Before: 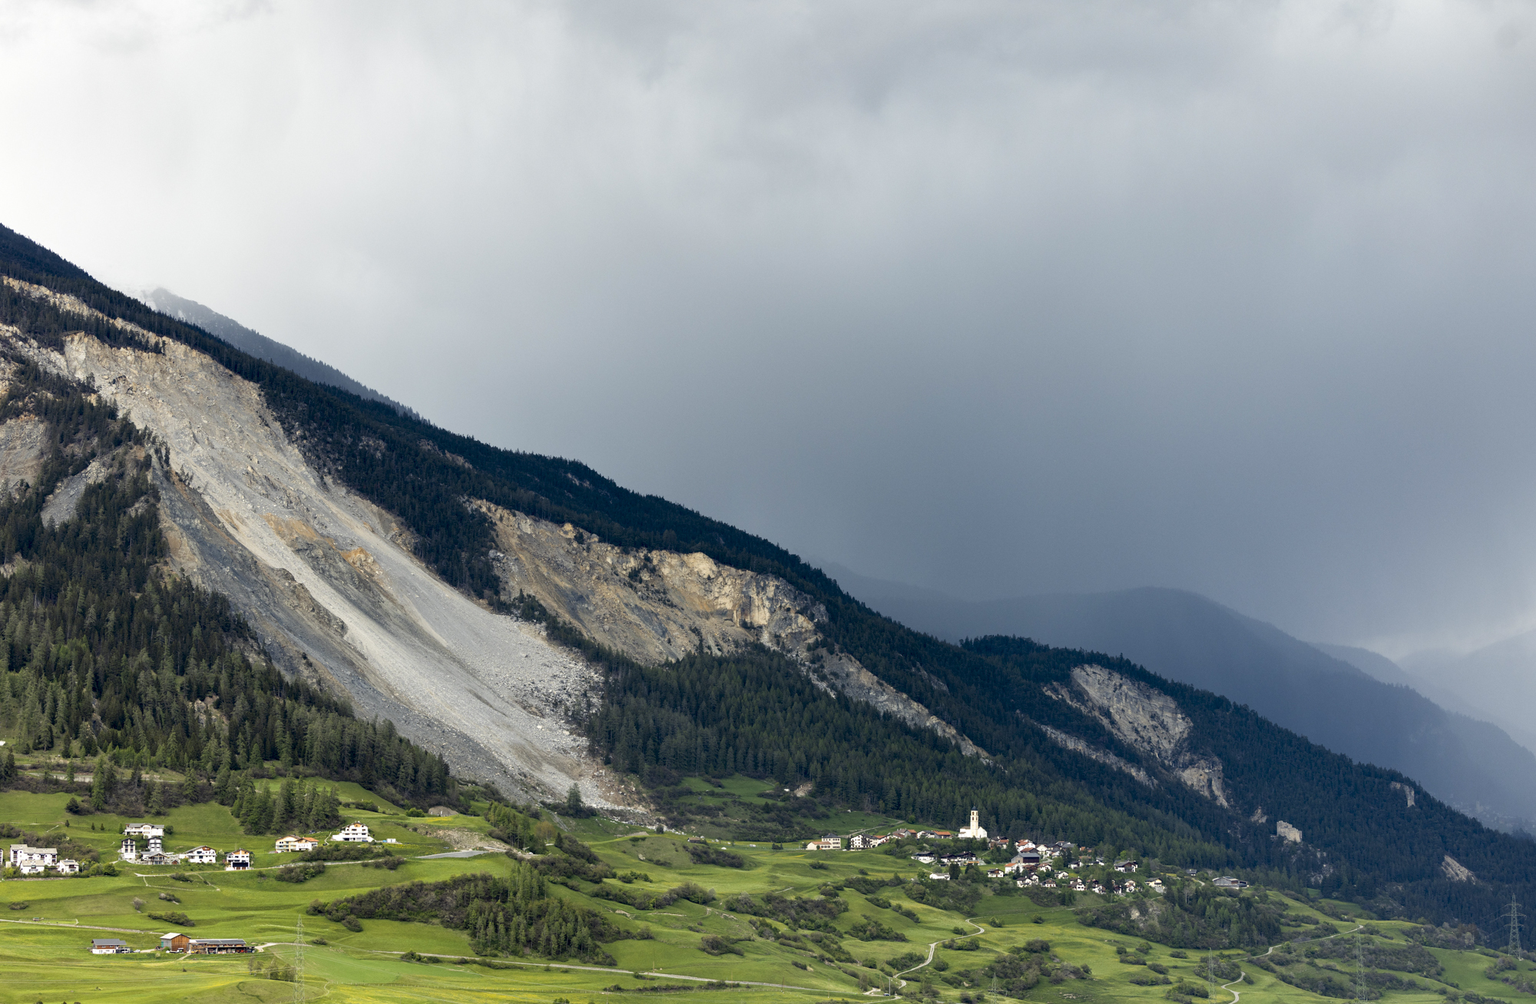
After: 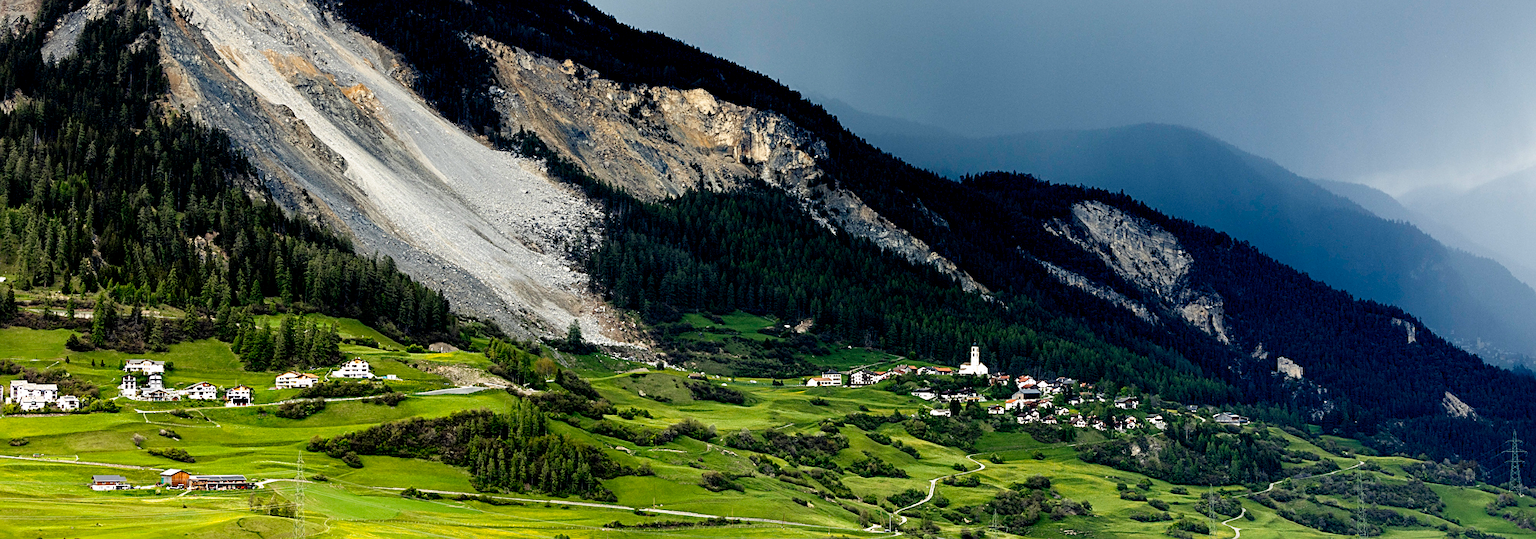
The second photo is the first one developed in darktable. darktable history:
sharpen: on, module defaults
filmic rgb: black relative exposure -5.5 EV, white relative exposure 2.5 EV, threshold 3 EV, target black luminance 0%, hardness 4.51, latitude 67.35%, contrast 1.453, shadows ↔ highlights balance -3.52%, preserve chrominance no, color science v4 (2020), contrast in shadows soft, enable highlight reconstruction true
crop and rotate: top 46.237%
